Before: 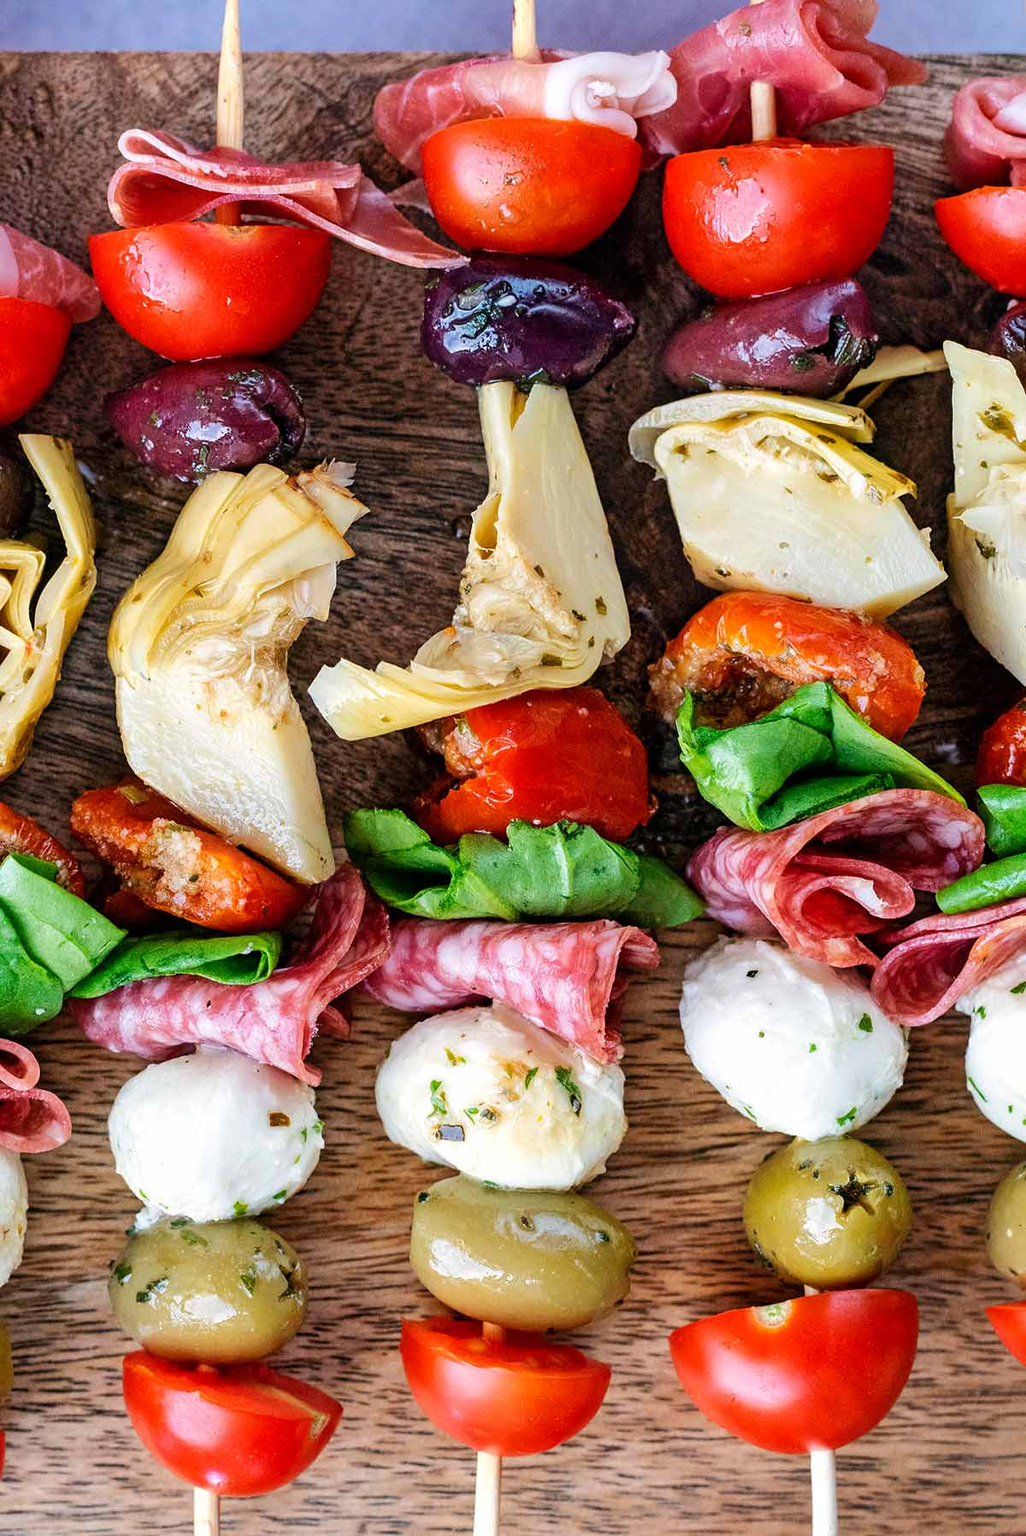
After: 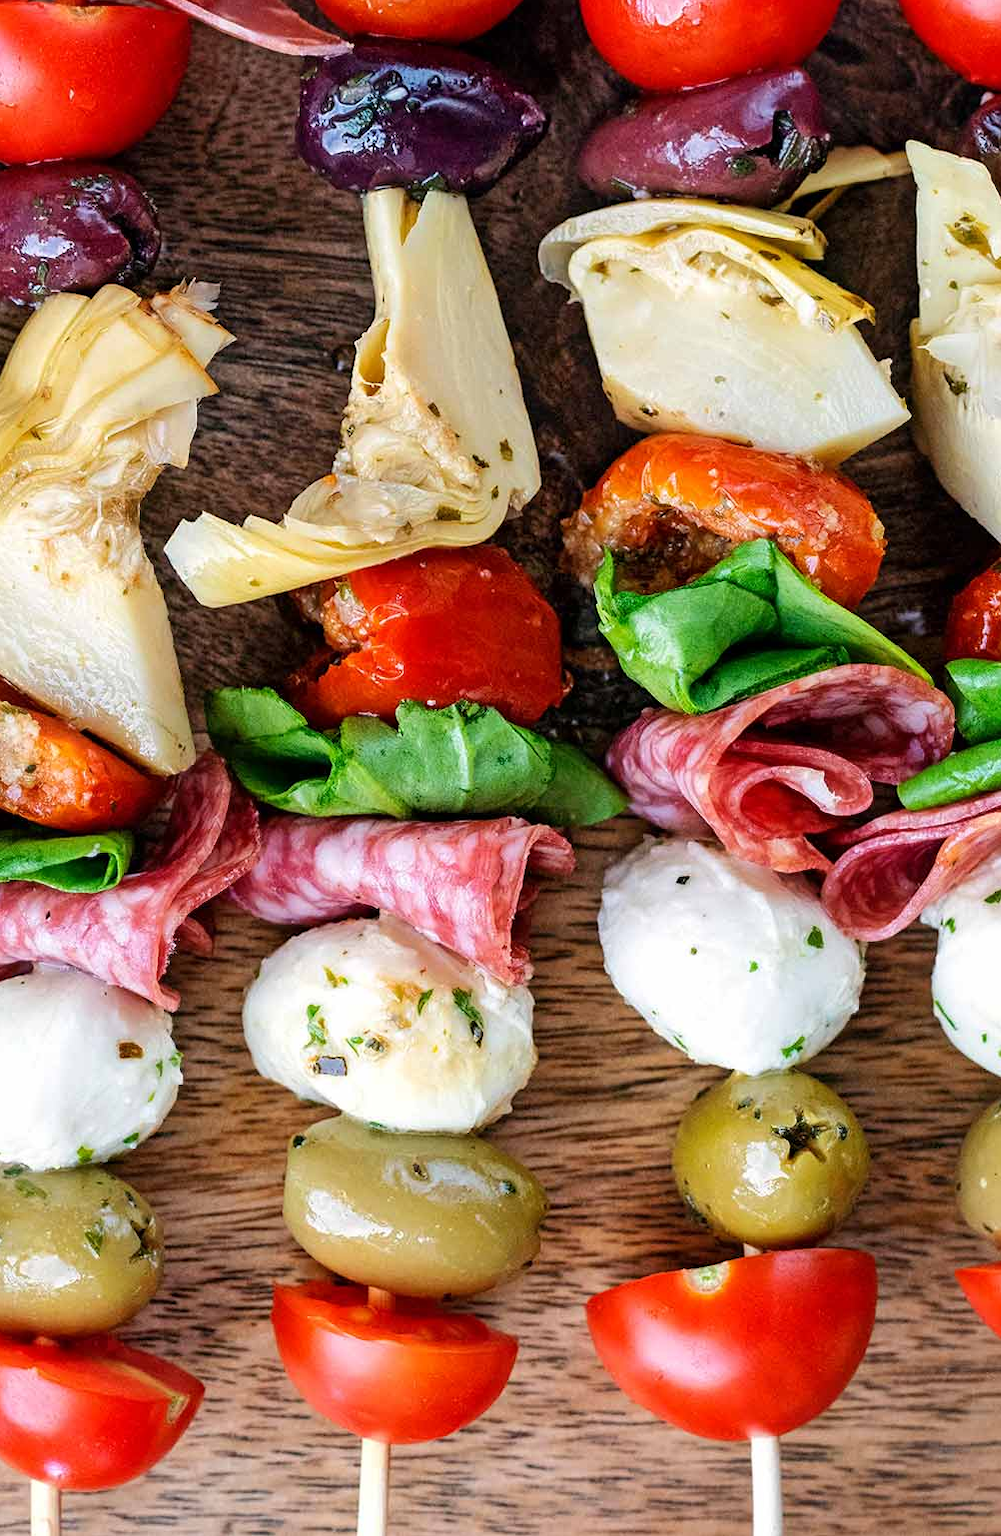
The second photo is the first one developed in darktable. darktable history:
crop: left 16.361%, top 14.383%
